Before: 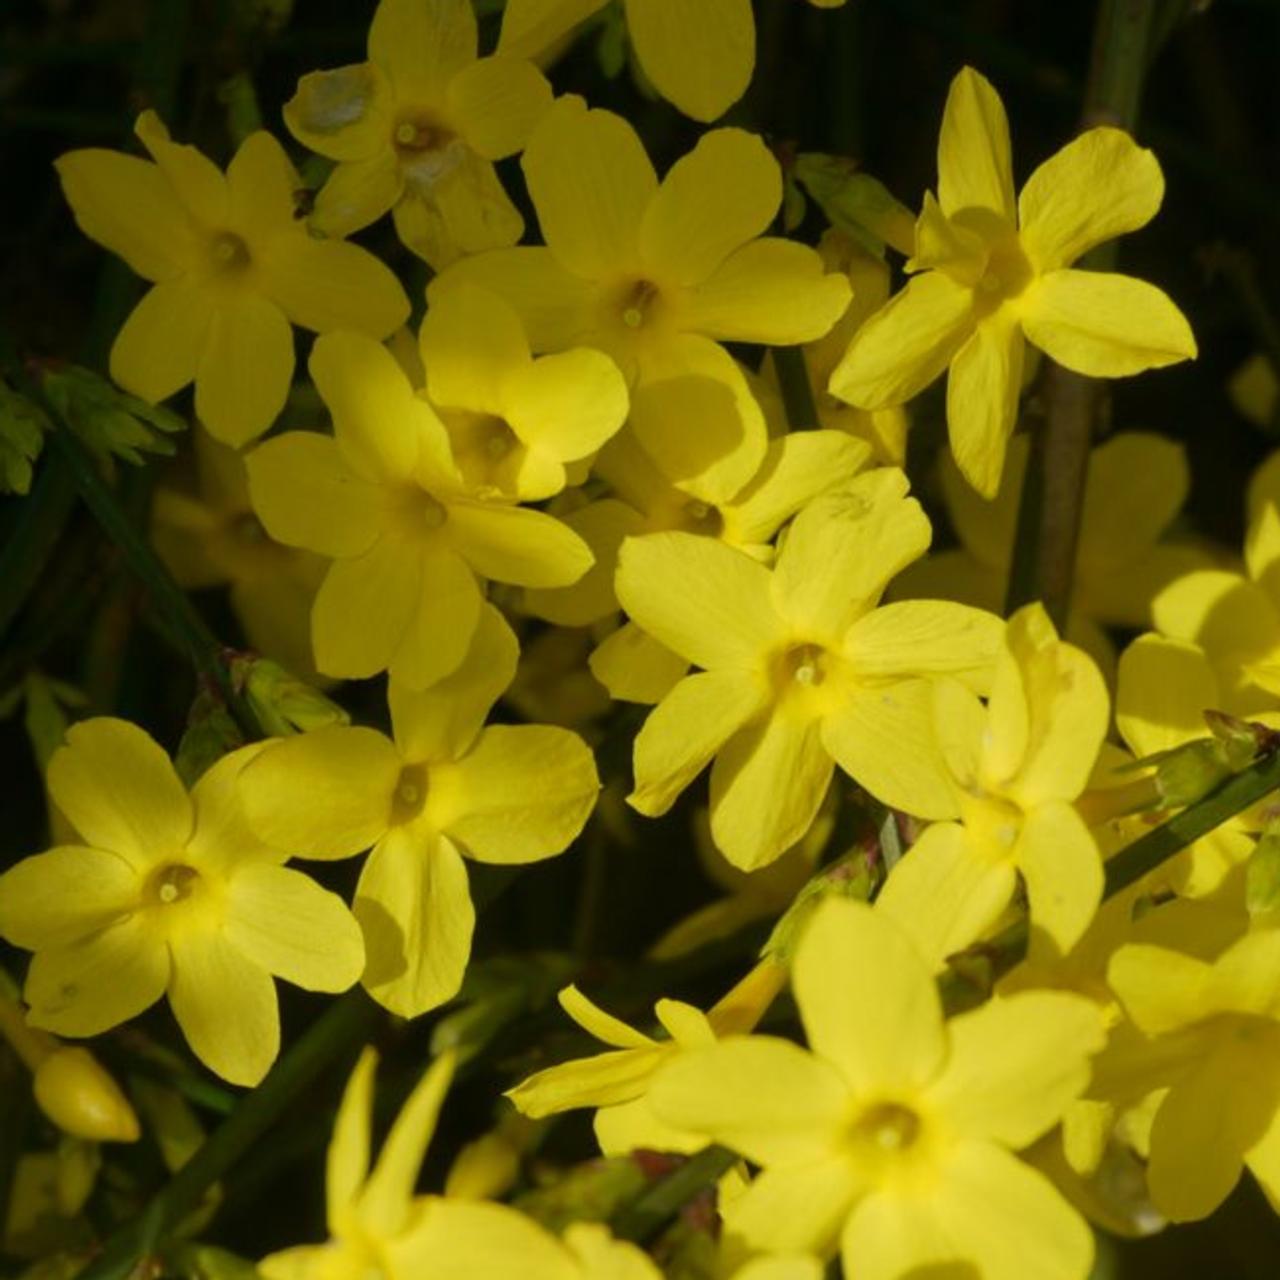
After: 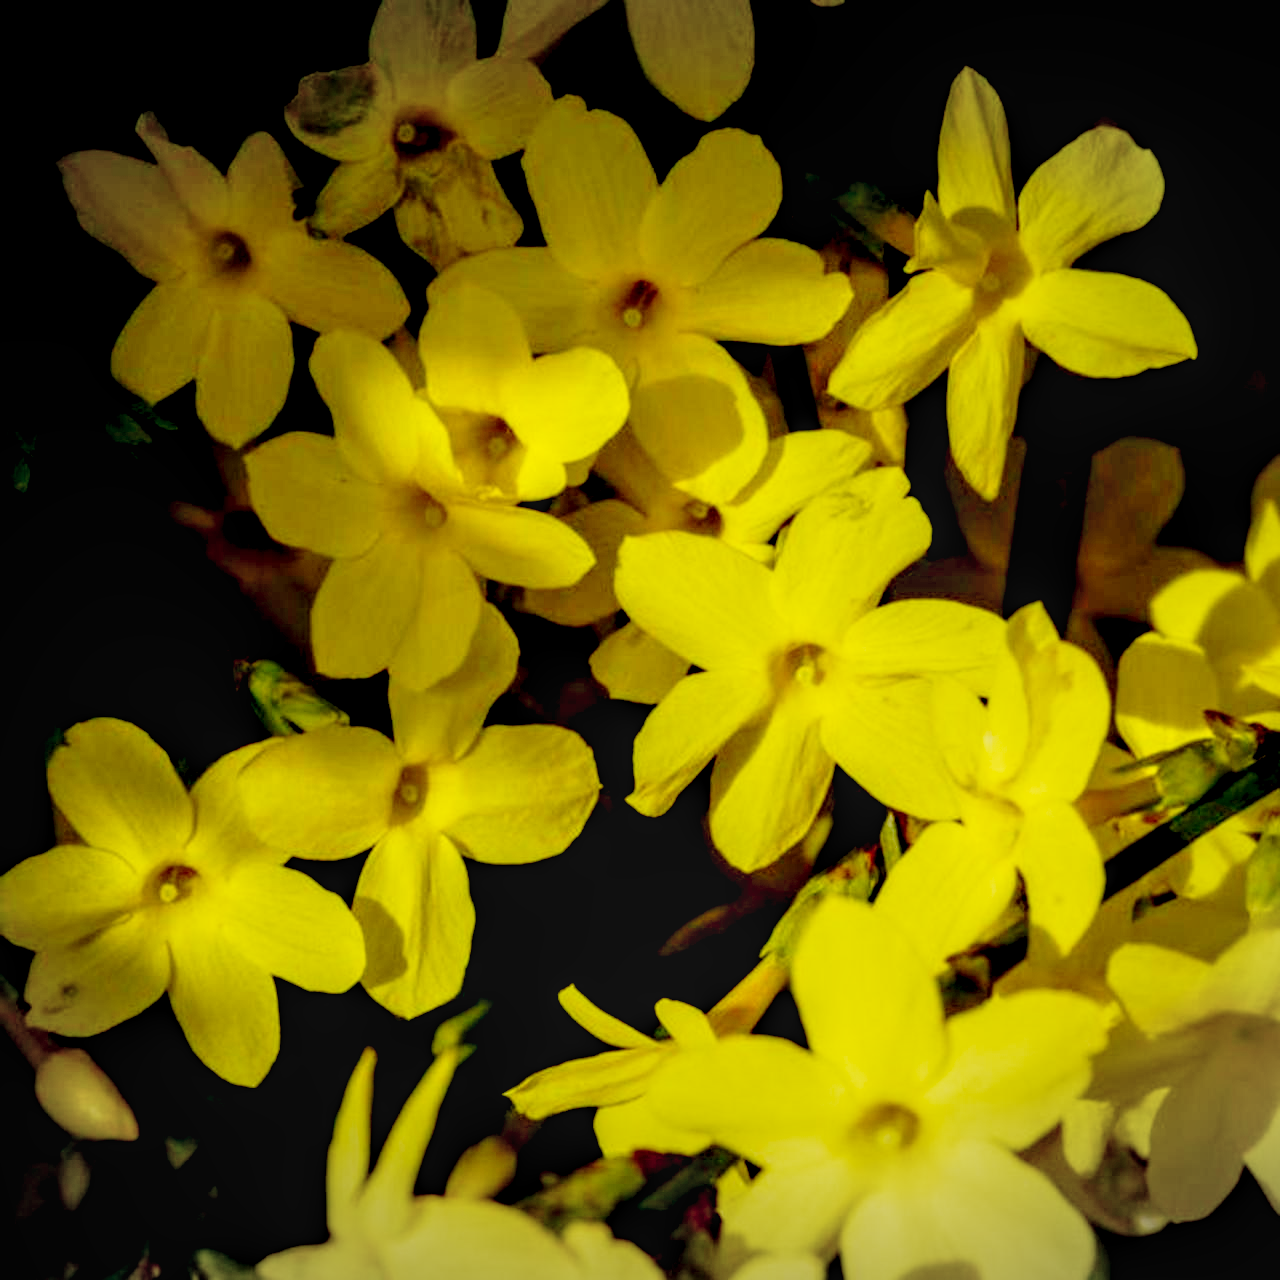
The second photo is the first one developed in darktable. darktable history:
local contrast: highlights 24%, detail 130%
vignetting: fall-off start 85.78%, fall-off radius 80.16%, width/height ratio 1.215, unbound false
base curve: curves: ch0 [(0, 0) (0.028, 0.03) (0.121, 0.232) (0.46, 0.748) (0.859, 0.968) (1, 1)], preserve colors none
exposure: black level correction 0.055, exposure -0.031 EV, compensate exposure bias true, compensate highlight preservation false
